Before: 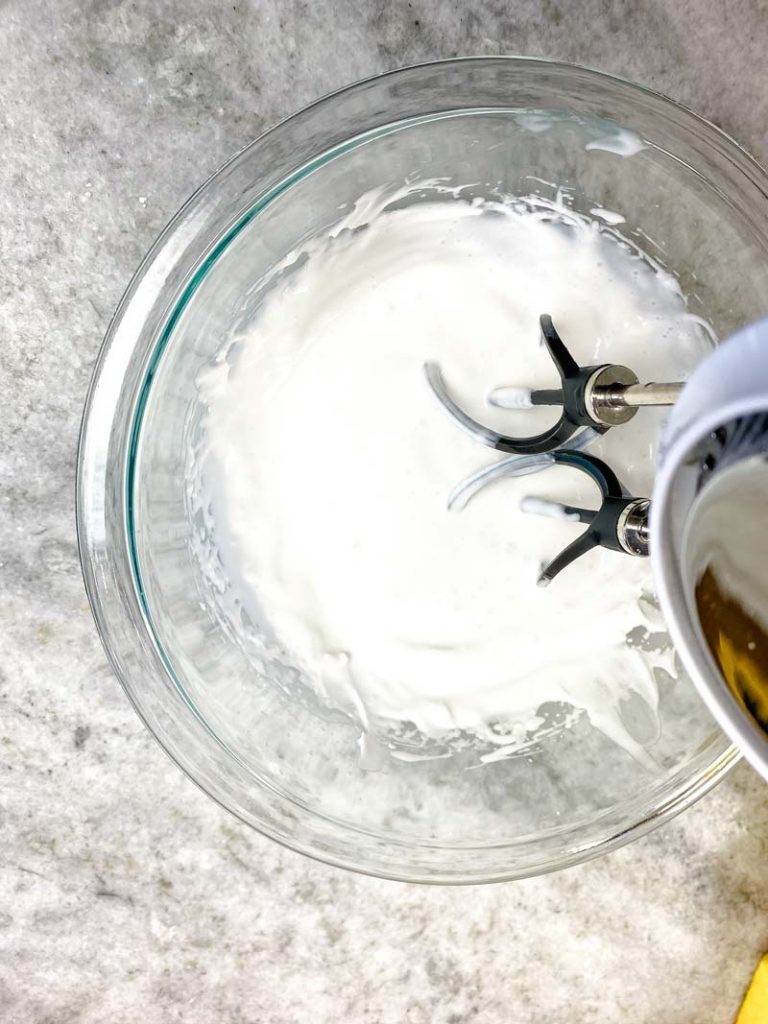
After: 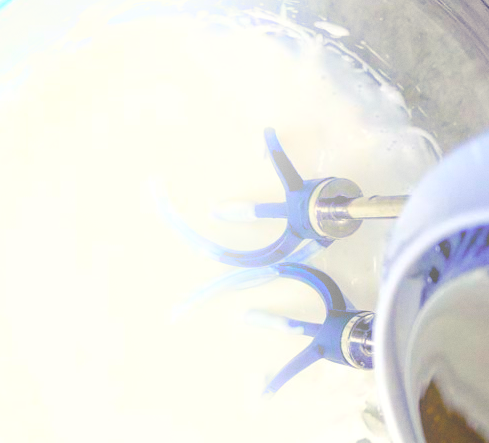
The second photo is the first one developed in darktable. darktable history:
grain: coarseness 0.09 ISO, strength 10%
bloom: threshold 82.5%, strength 16.25%
crop: left 36.005%, top 18.293%, right 0.31%, bottom 38.444%
color balance rgb: shadows lift › luminance -28.76%, shadows lift › chroma 15%, shadows lift › hue 270°, power › chroma 1%, power › hue 255°, highlights gain › luminance 7.14%, highlights gain › chroma 2%, highlights gain › hue 90°, global offset › luminance -0.29%, global offset › hue 260°, perceptual saturation grading › global saturation 20%, perceptual saturation grading › highlights -13.92%, perceptual saturation grading › shadows 50%
